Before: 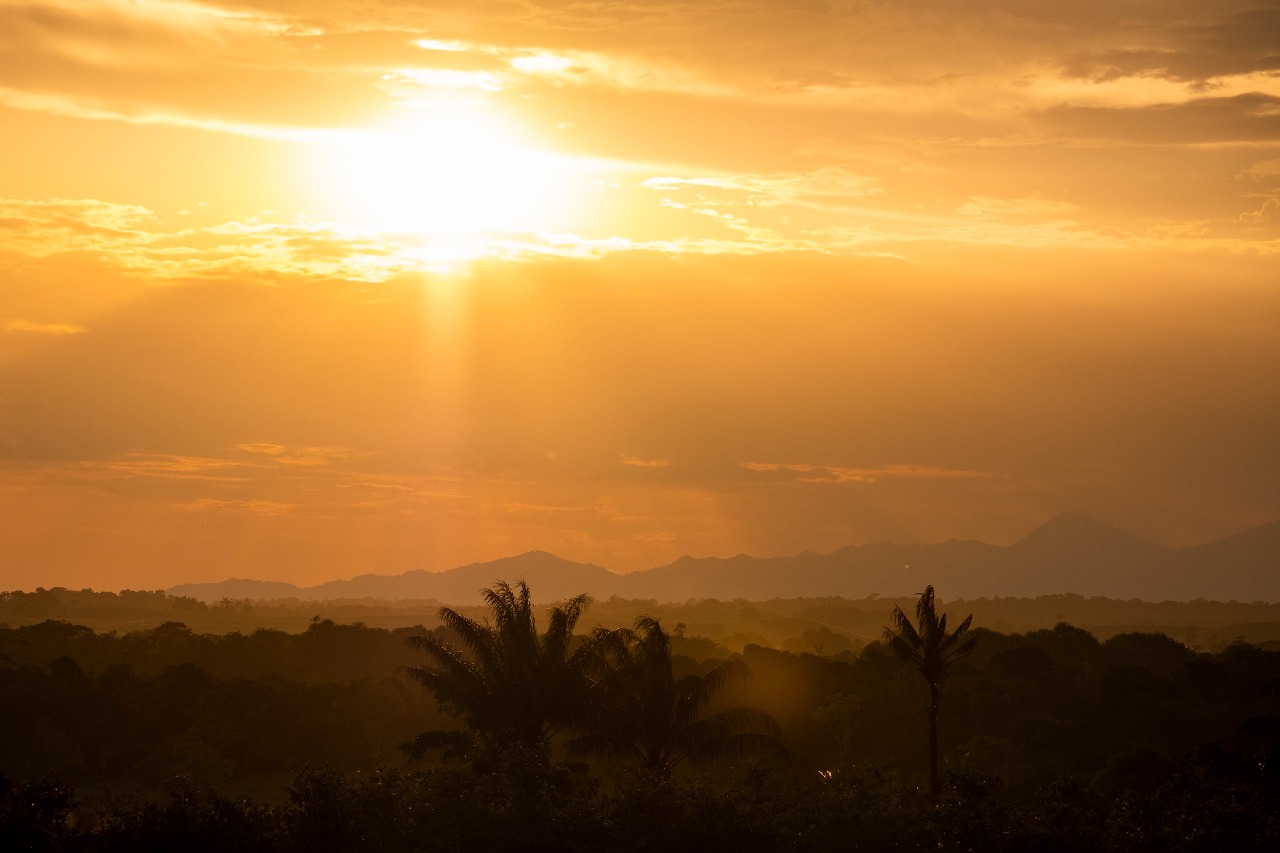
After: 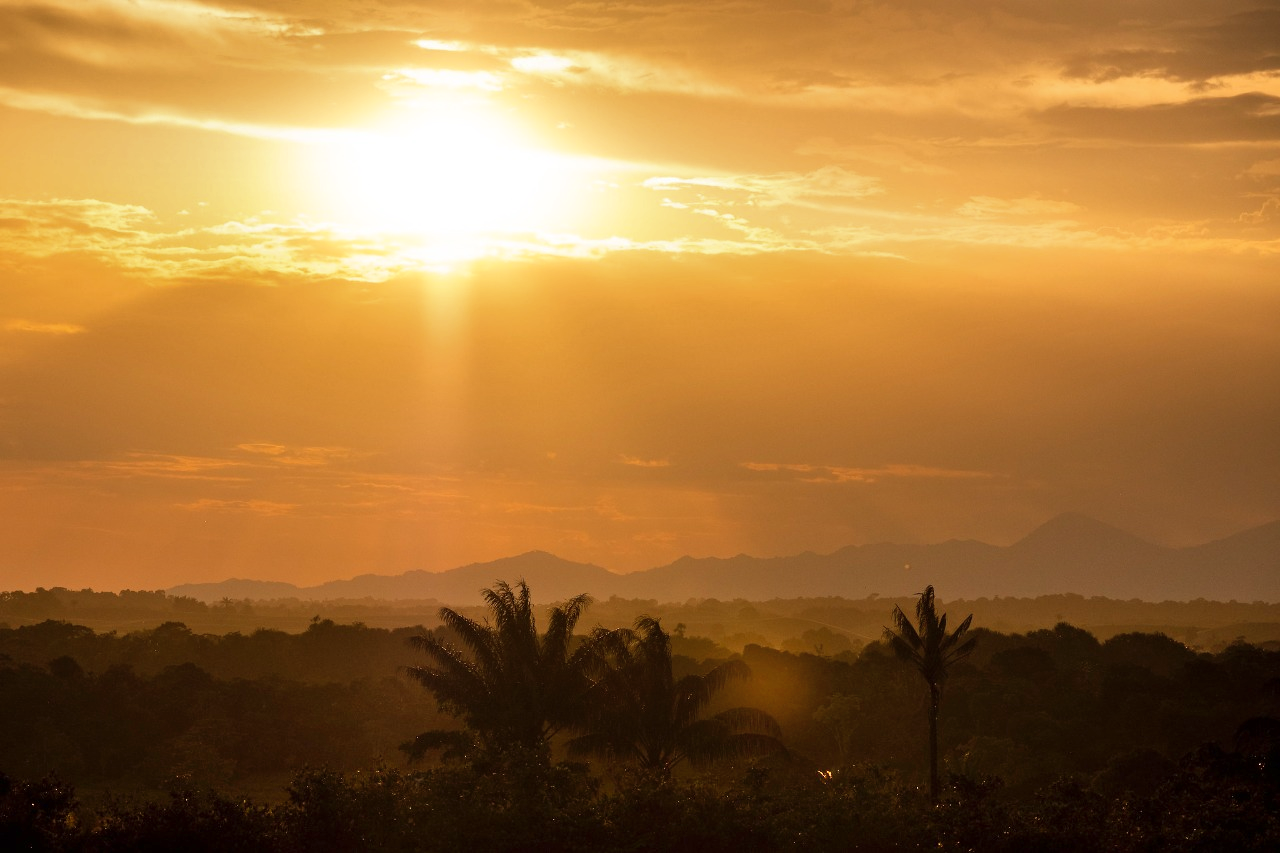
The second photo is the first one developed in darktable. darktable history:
bloom: size 9%, threshold 100%, strength 7%
shadows and highlights: highlights color adjustment 0%, soften with gaussian
